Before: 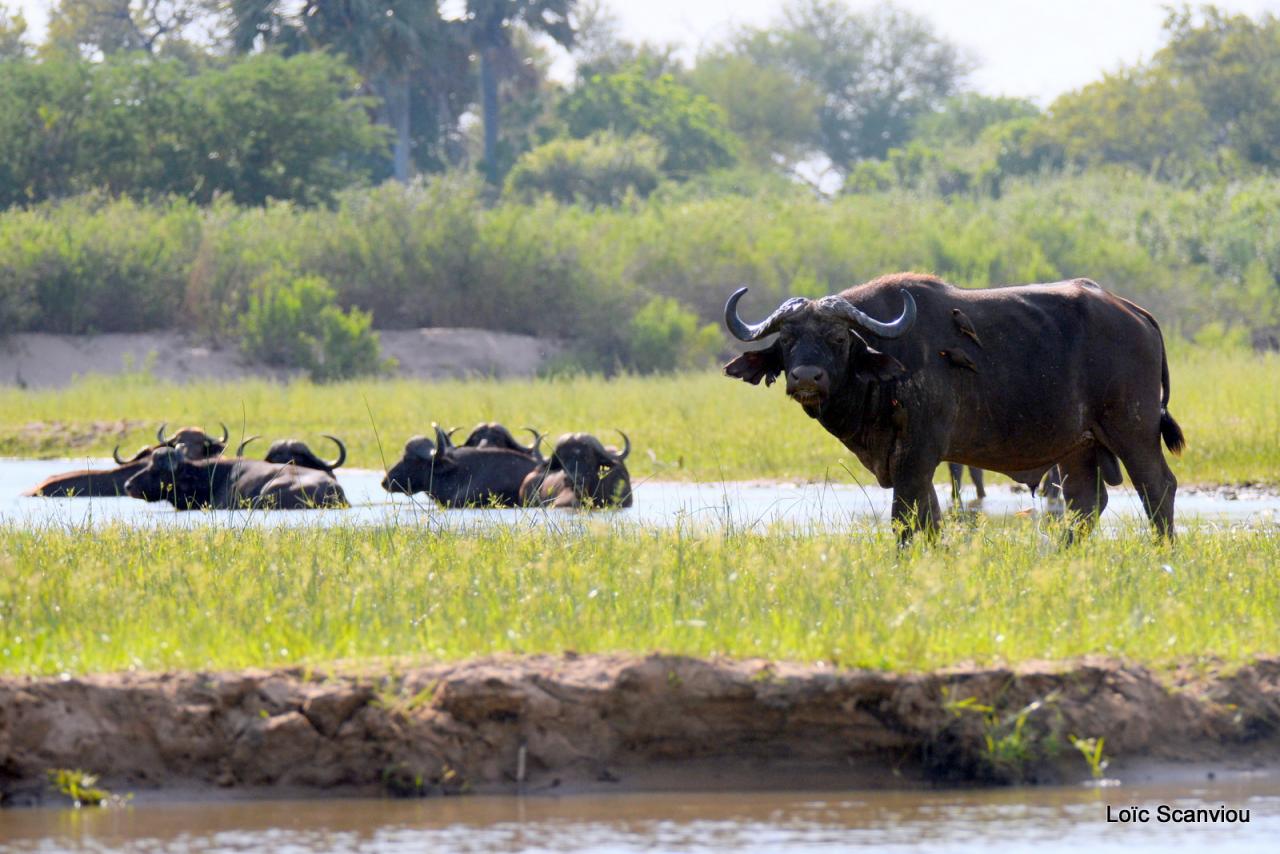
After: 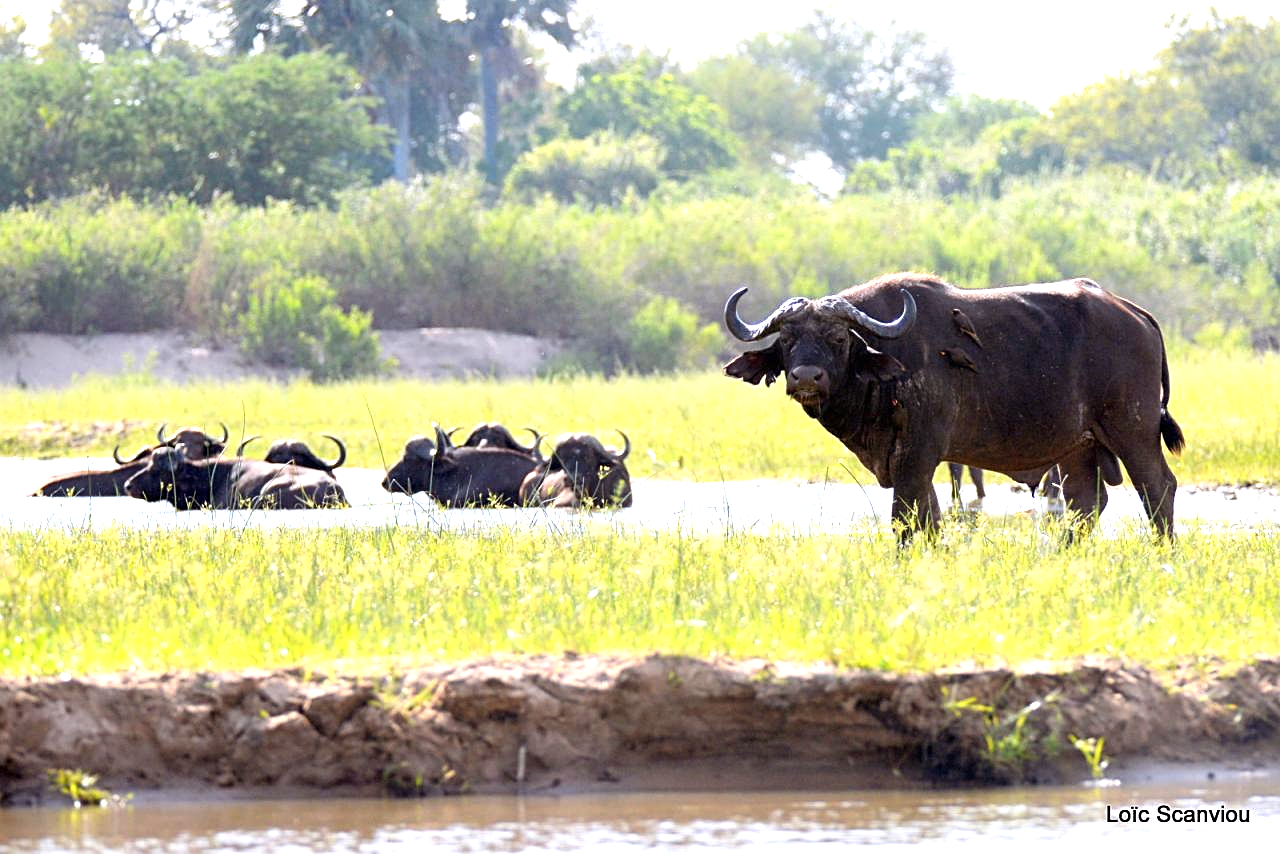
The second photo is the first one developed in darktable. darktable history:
color balance rgb: shadows lift › chroma 4.717%, shadows lift › hue 27.28°, highlights gain › luminance 14.927%, perceptual saturation grading › global saturation 0.581%, global vibrance 9.66%
color zones: curves: ch0 [(0, 0.5) (0.143, 0.52) (0.286, 0.5) (0.429, 0.5) (0.571, 0.5) (0.714, 0.5) (0.857, 0.5) (1, 0.5)]; ch1 [(0, 0.489) (0.155, 0.45) (0.286, 0.466) (0.429, 0.5) (0.571, 0.5) (0.714, 0.5) (0.857, 0.5) (1, 0.489)]
sharpen: on, module defaults
tone equalizer: on, module defaults
exposure: black level correction 0, exposure 0.692 EV, compensate highlight preservation false
